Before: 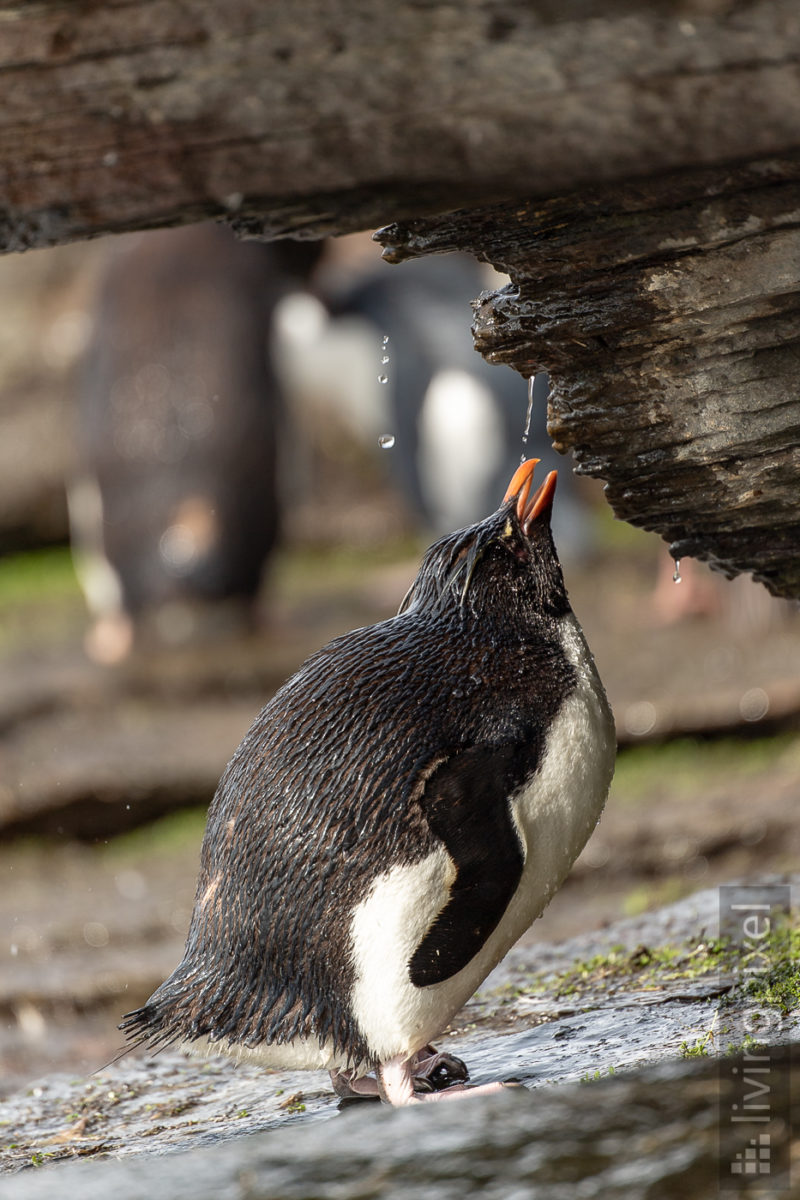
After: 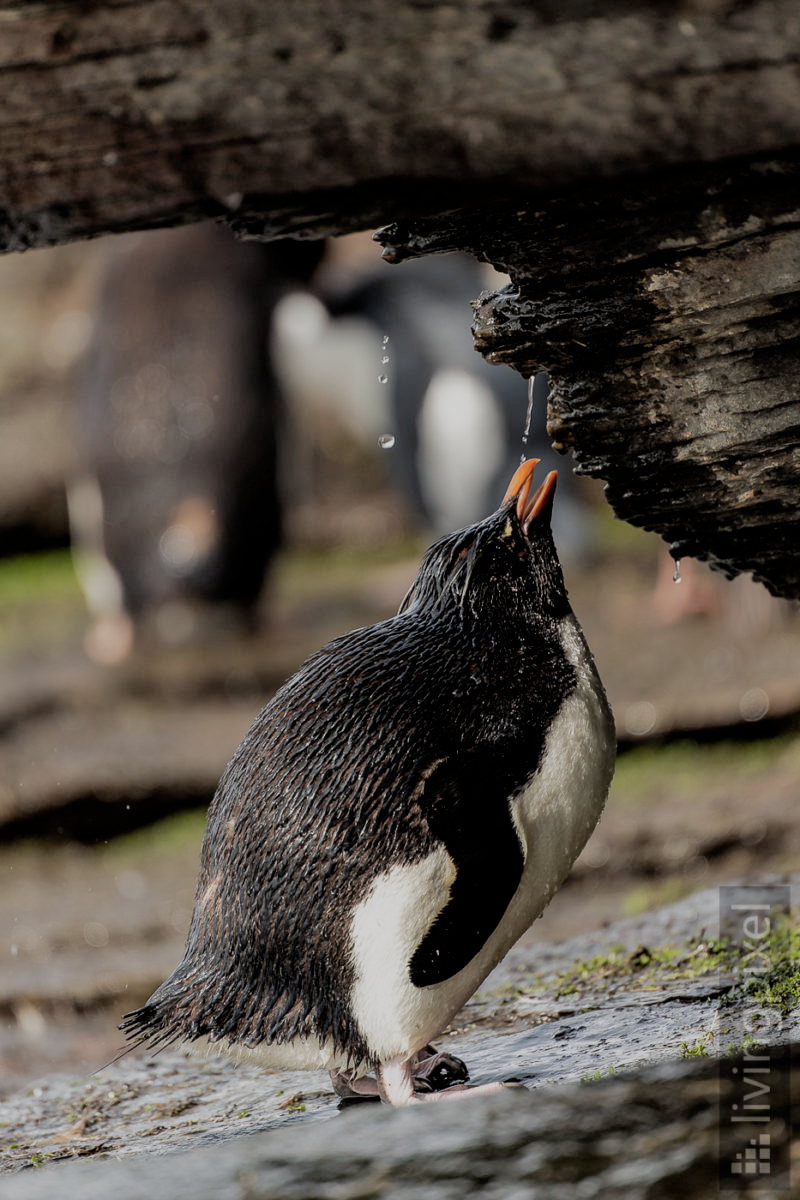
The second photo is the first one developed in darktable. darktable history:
tone curve: curves: ch0 [(0, 0) (0.568, 0.517) (0.8, 0.717) (1, 1)]
filmic rgb: black relative exposure -5 EV, hardness 2.88, contrast 1.2, highlights saturation mix -30%
